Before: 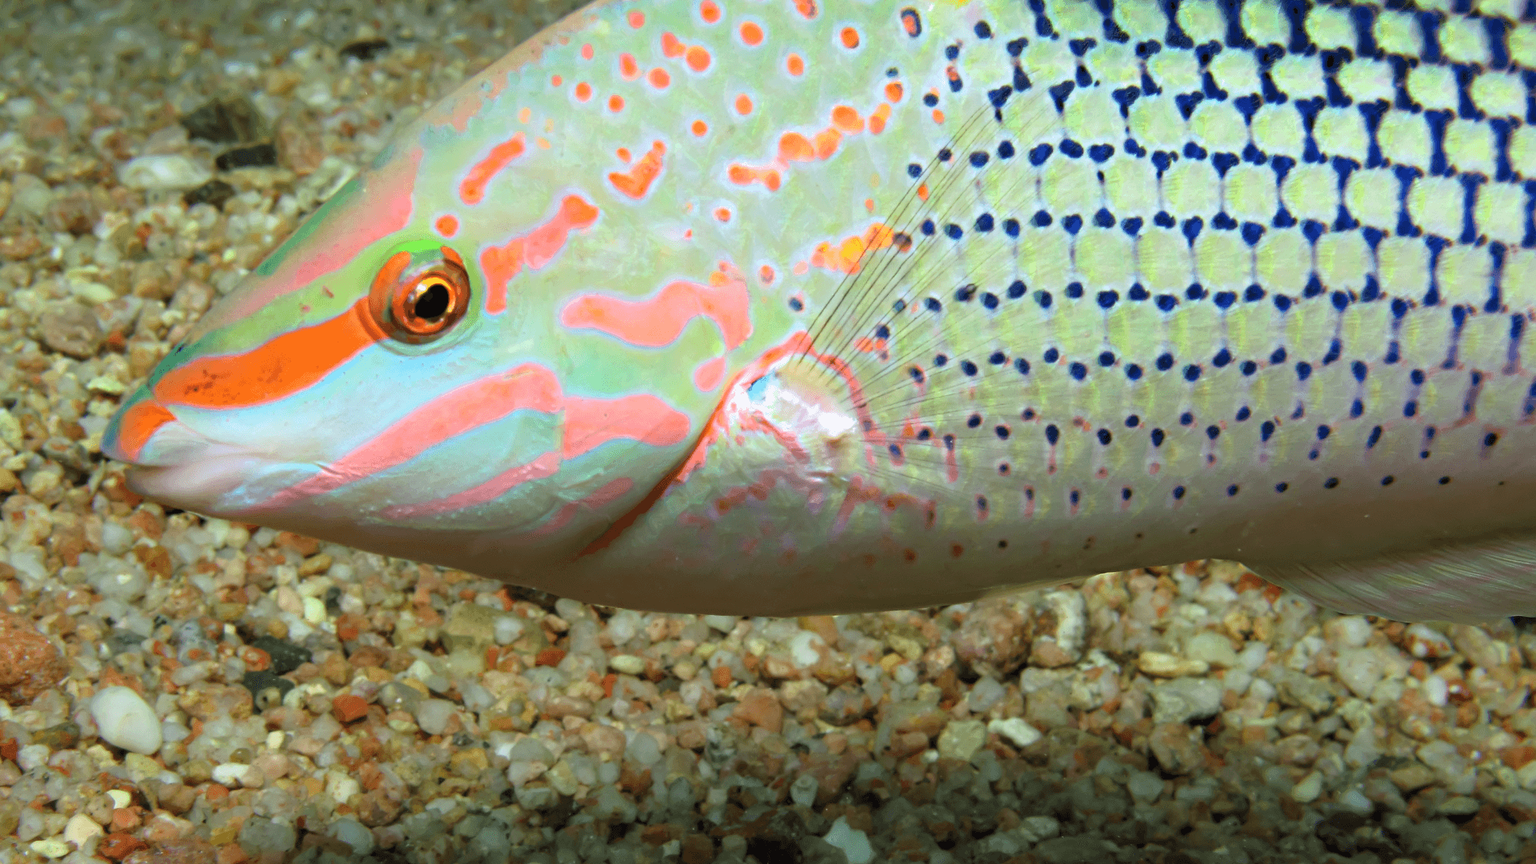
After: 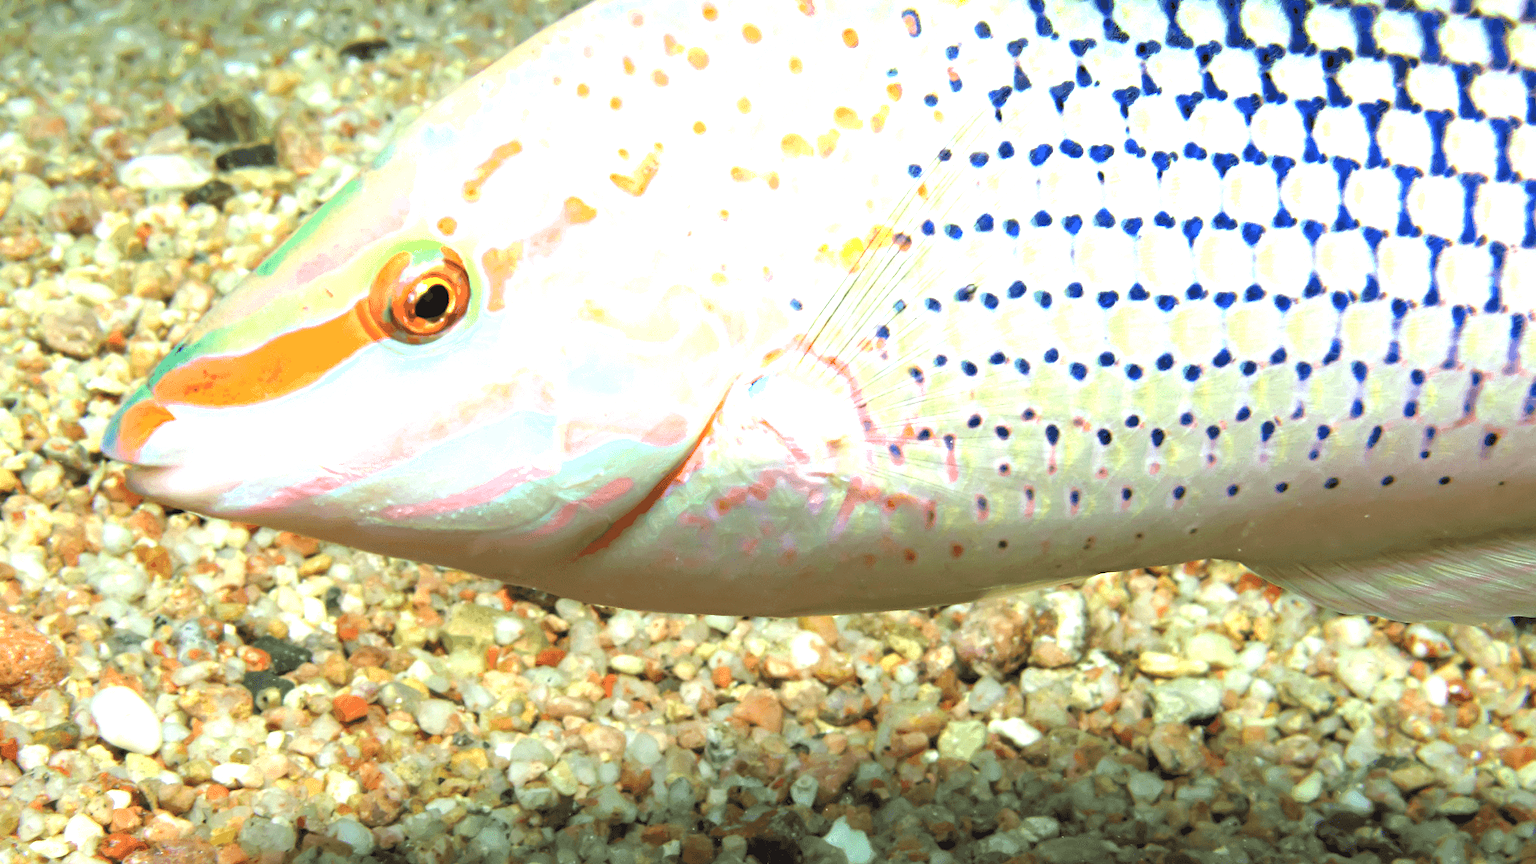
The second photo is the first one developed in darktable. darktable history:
exposure: black level correction 0, exposure 1.456 EV, compensate exposure bias true, compensate highlight preservation false
